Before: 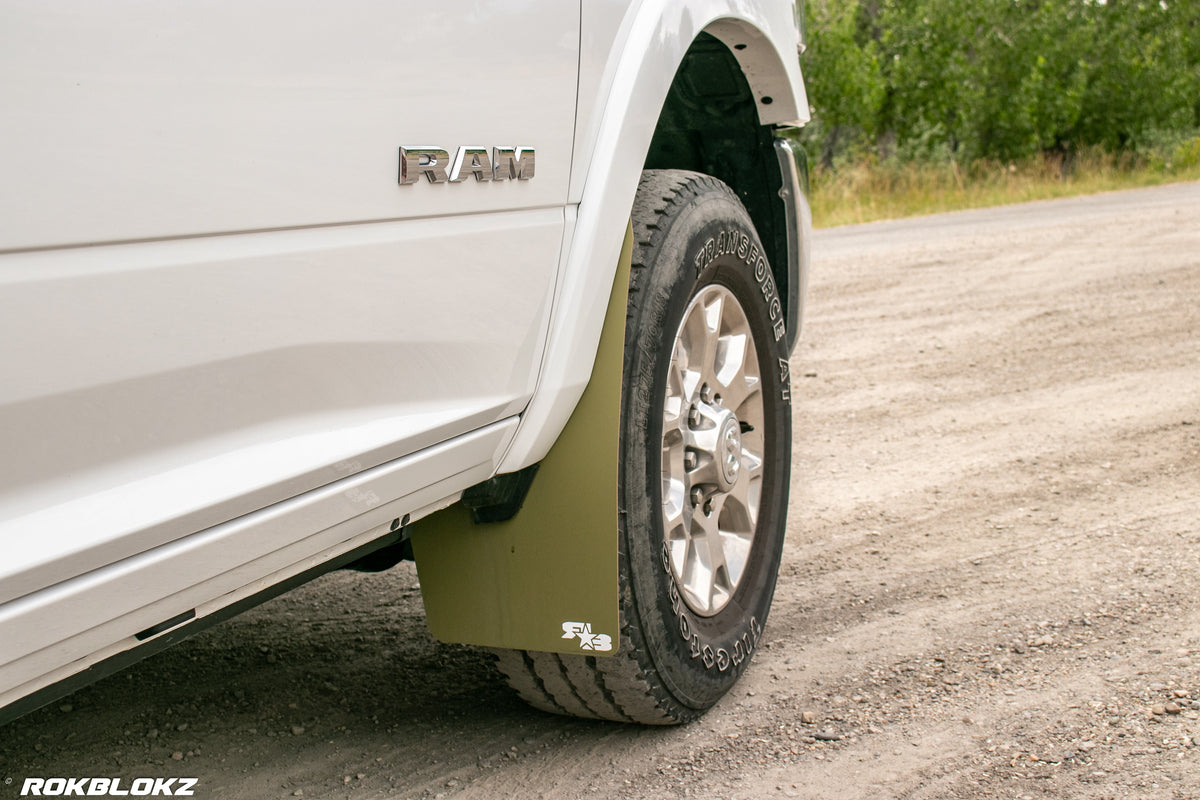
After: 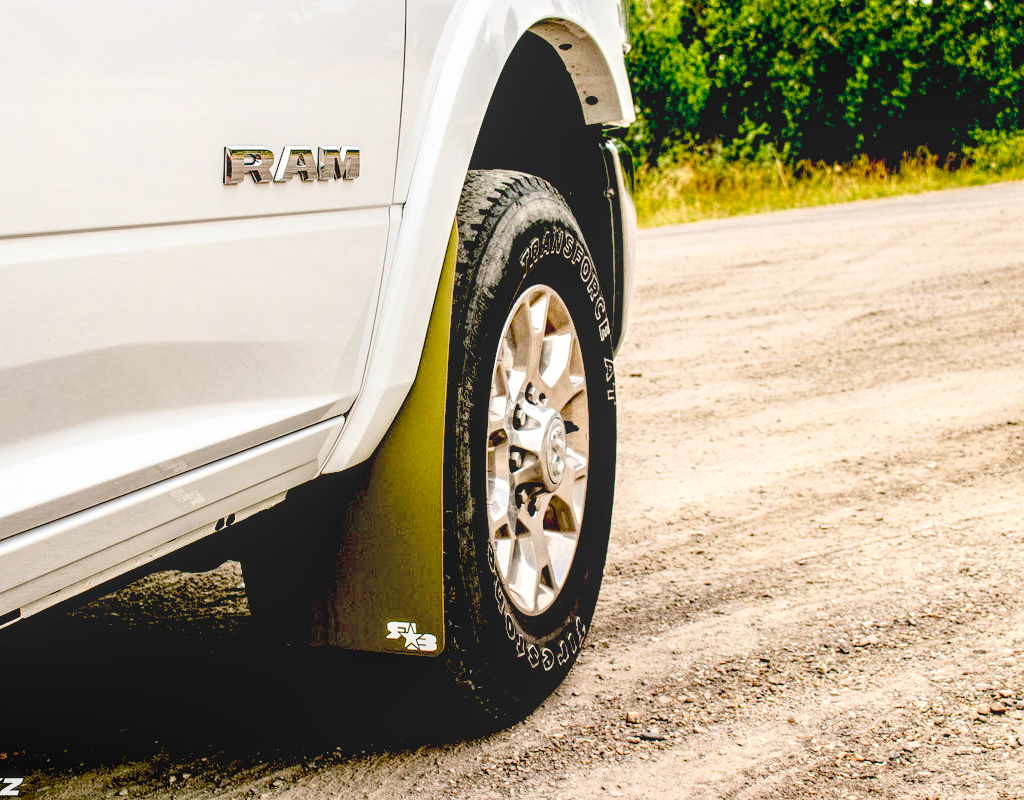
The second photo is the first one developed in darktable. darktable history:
local contrast: highlights 74%, shadows 55%, detail 176%, midtone range 0.207
base curve: curves: ch0 [(0, 0) (0.028, 0.03) (0.121, 0.232) (0.46, 0.748) (0.859, 0.968) (1, 1)]
crop and rotate: left 14.584%
exposure: black level correction 0.1, exposure -0.092 EV, compensate highlight preservation false
